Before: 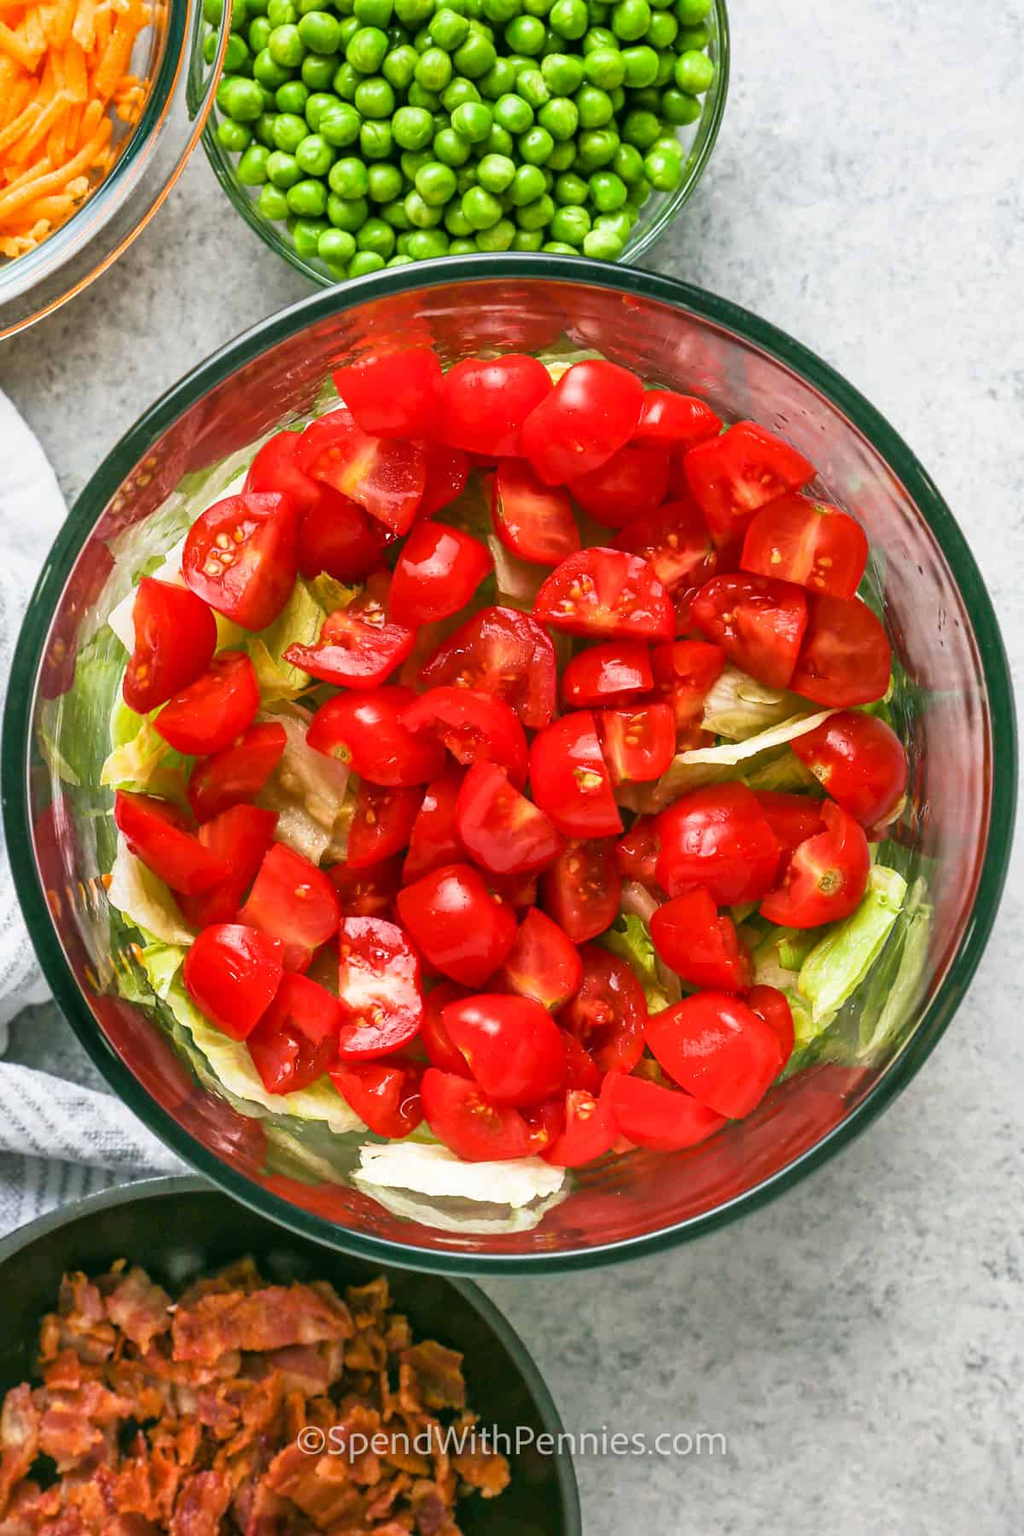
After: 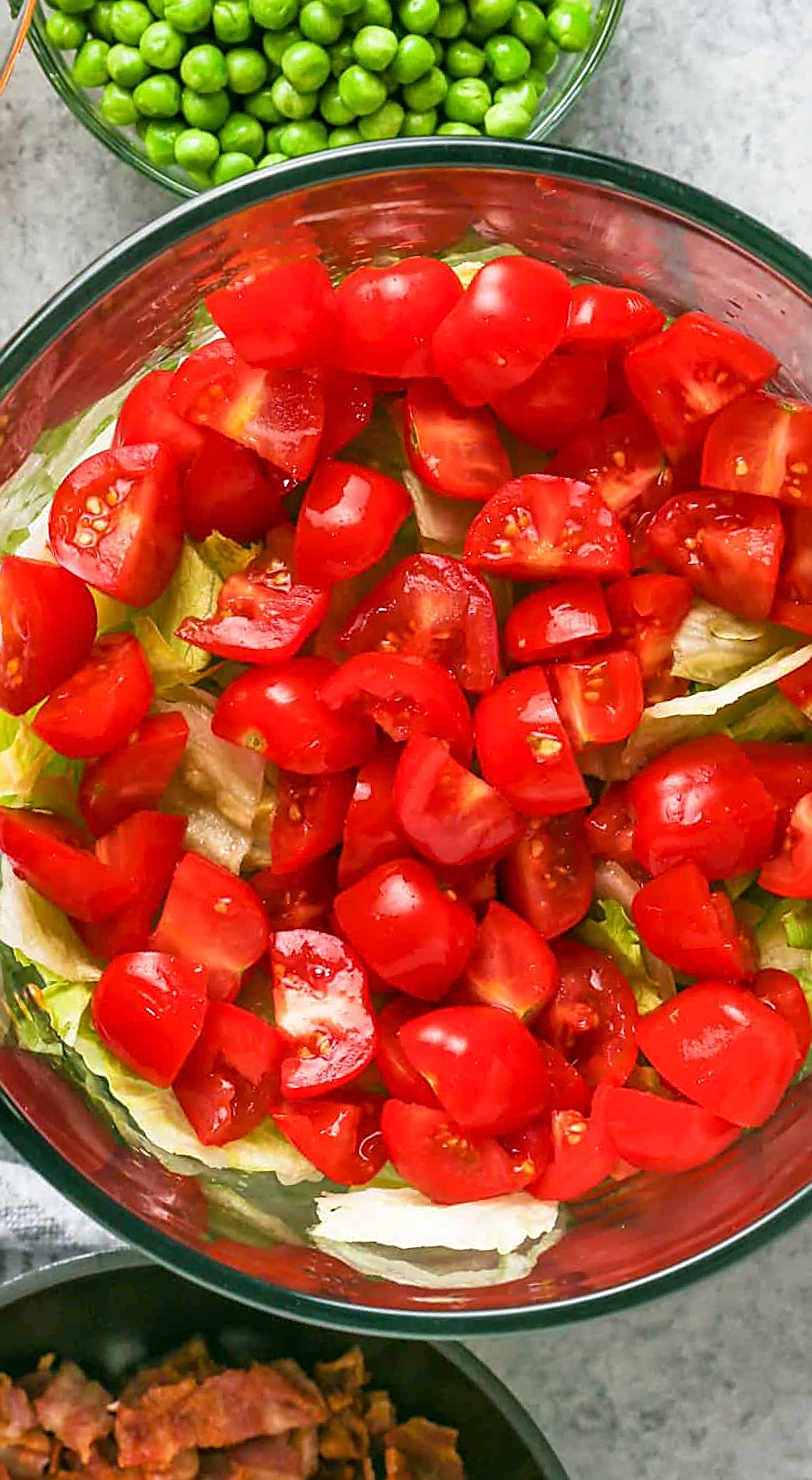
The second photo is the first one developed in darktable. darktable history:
crop and rotate: left 12.648%, right 20.685%
sharpen: on, module defaults
rotate and perspective: rotation -5°, crop left 0.05, crop right 0.952, crop top 0.11, crop bottom 0.89
